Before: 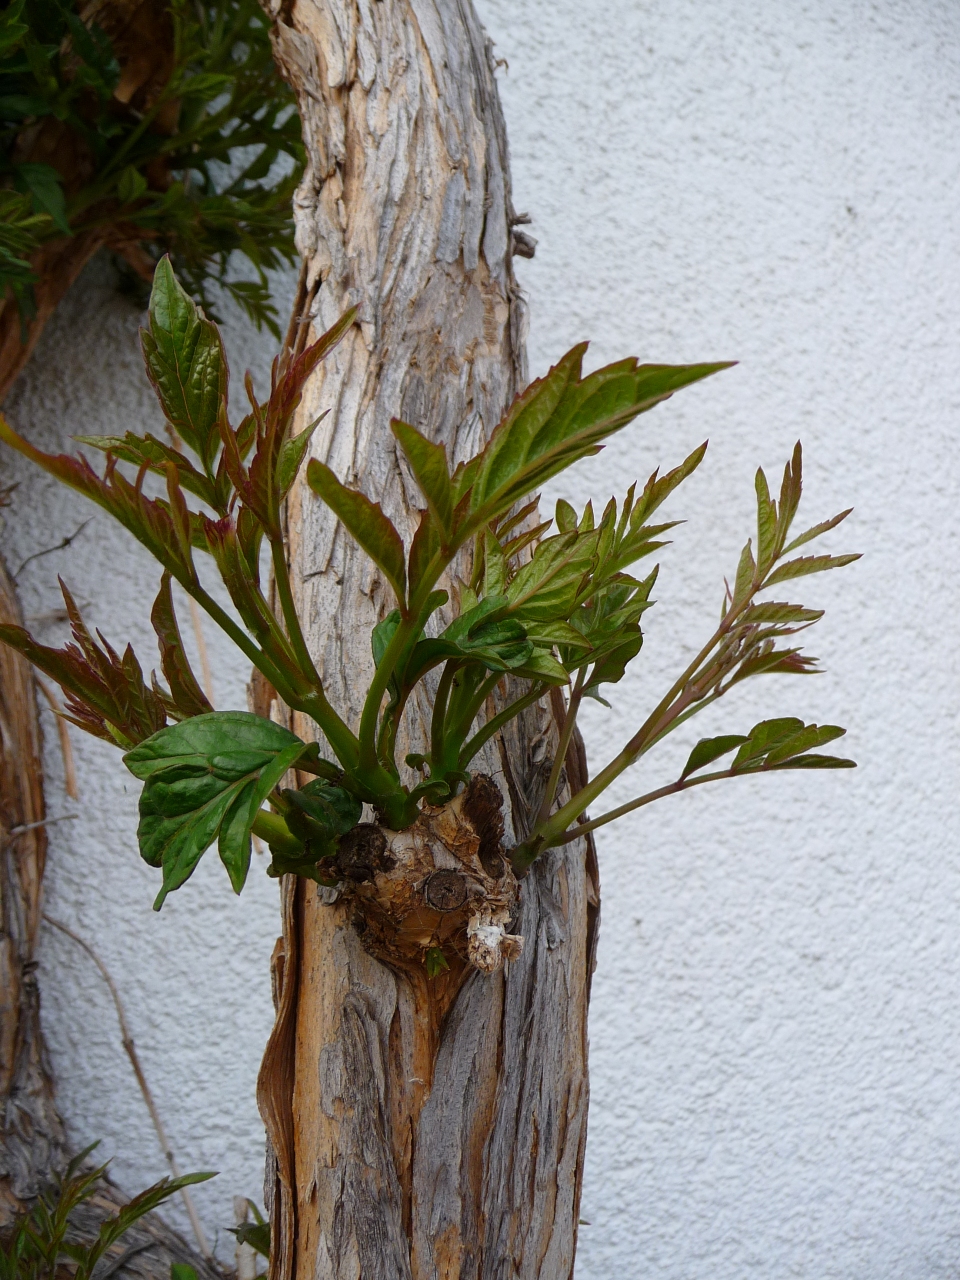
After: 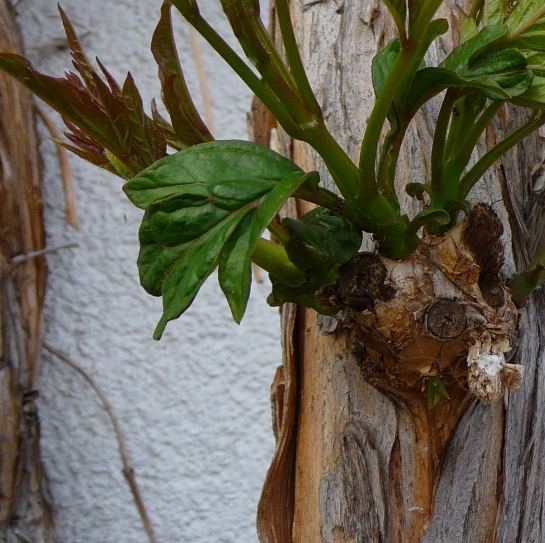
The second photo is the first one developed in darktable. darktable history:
crop: top 44.676%, right 43.214%, bottom 12.827%
